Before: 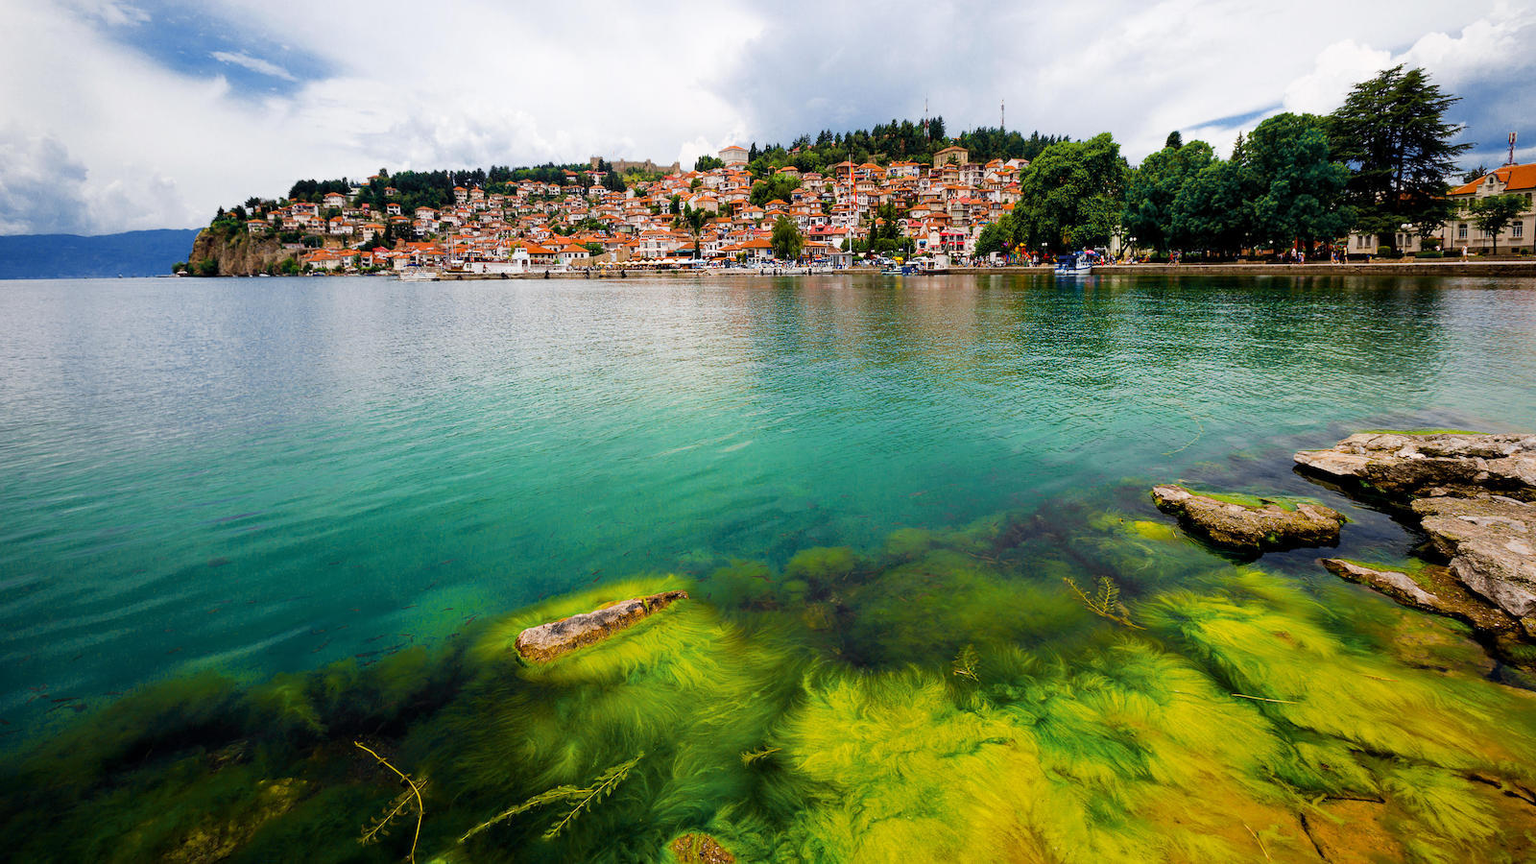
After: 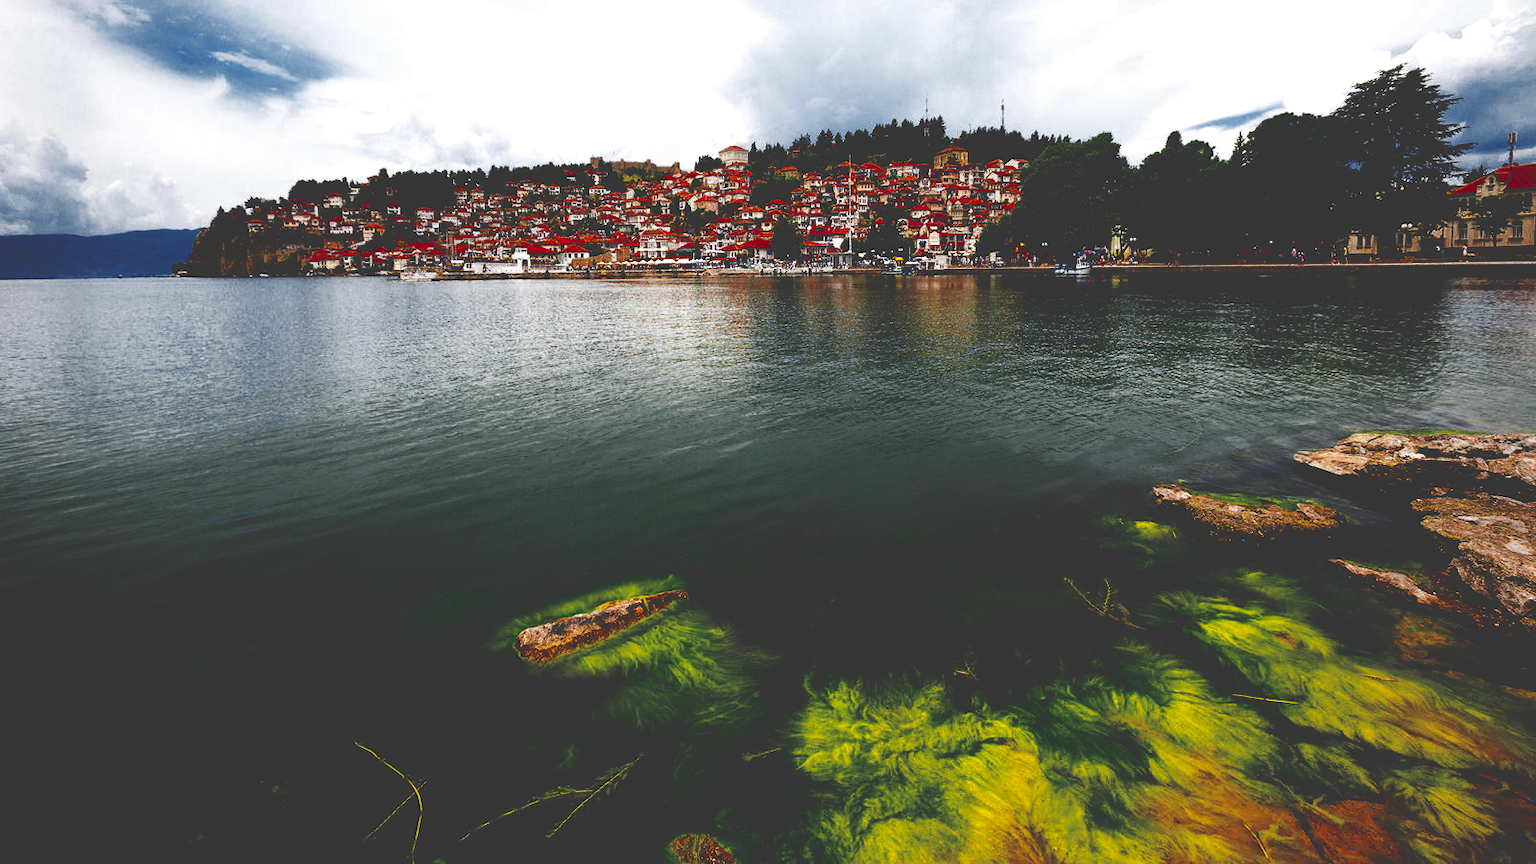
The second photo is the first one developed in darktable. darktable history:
base curve: curves: ch0 [(0, 0.036) (0.083, 0.04) (0.804, 1)], preserve colors none
color zones: curves: ch0 [(0.035, 0.242) (0.25, 0.5) (0.384, 0.214) (0.488, 0.255) (0.75, 0.5)]; ch1 [(0.063, 0.379) (0.25, 0.5) (0.354, 0.201) (0.489, 0.085) (0.729, 0.271)]; ch2 [(0.25, 0.5) (0.38, 0.517) (0.442, 0.51) (0.735, 0.456)]
